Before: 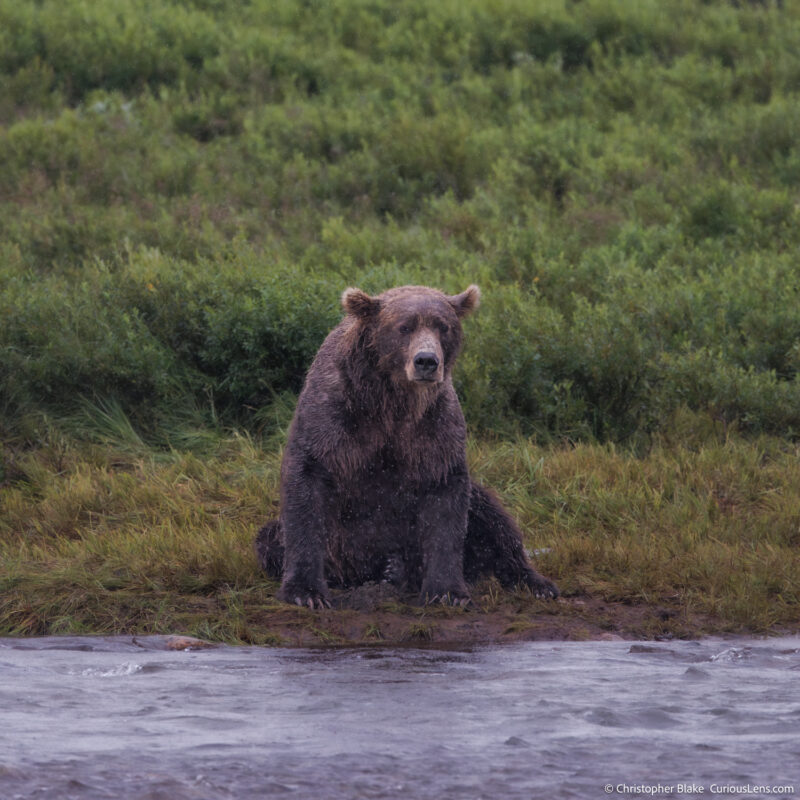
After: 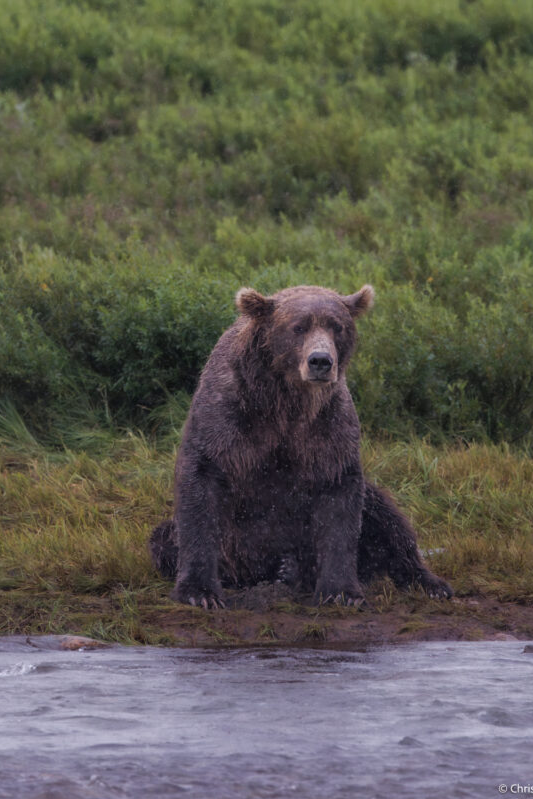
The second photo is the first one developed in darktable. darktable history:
exposure: compensate highlight preservation false
crop and rotate: left 13.409%, right 19.924%
